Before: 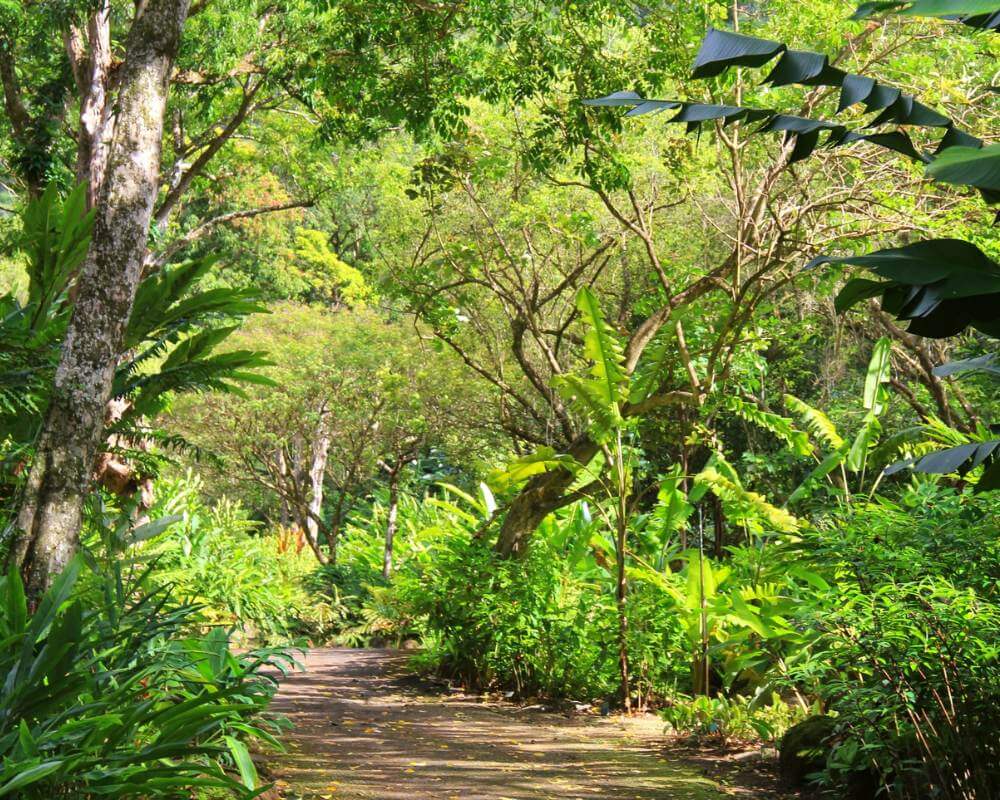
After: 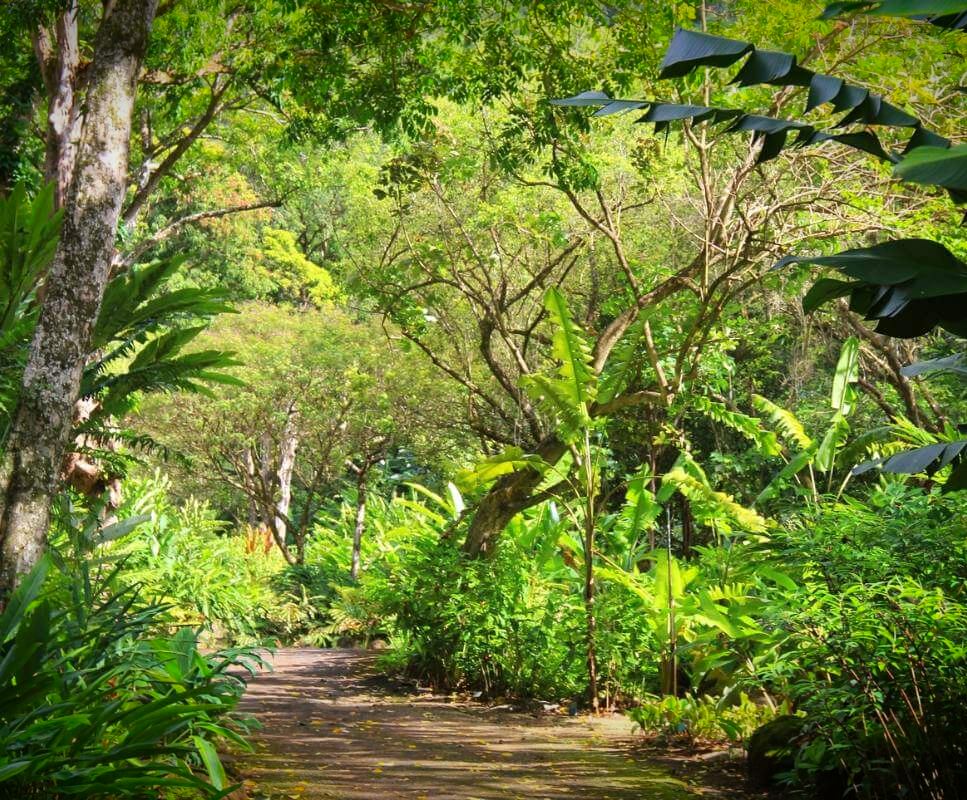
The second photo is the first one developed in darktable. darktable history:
crop and rotate: left 3.238%
white balance: emerald 1
vignetting: fall-off start 98.29%, fall-off radius 100%, brightness -1, saturation 0.5, width/height ratio 1.428
